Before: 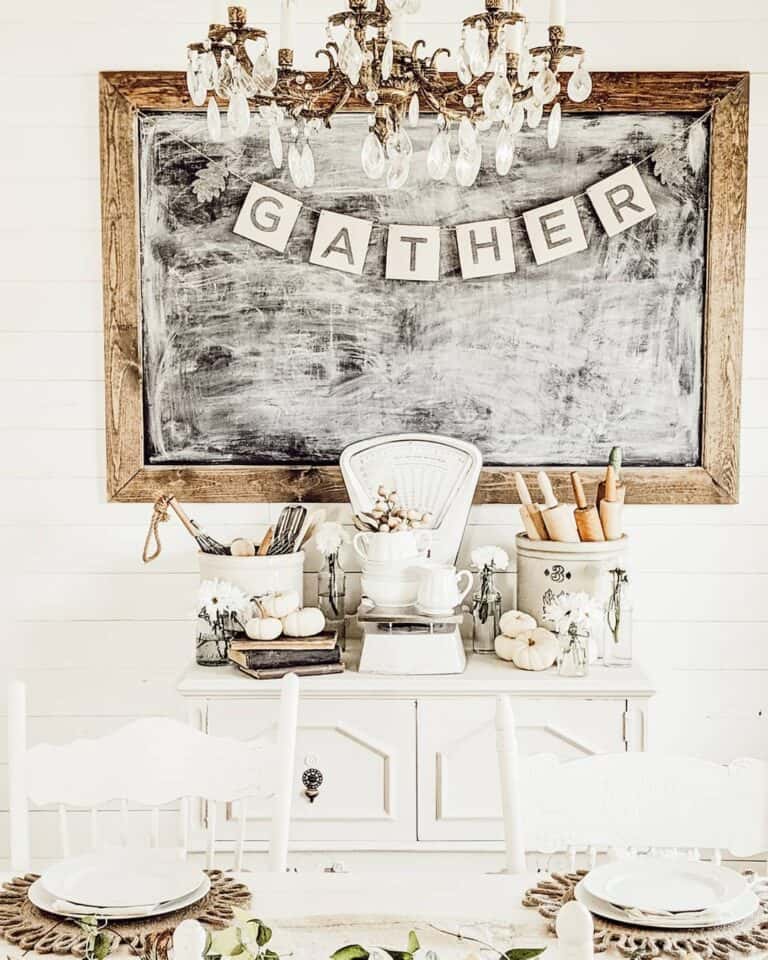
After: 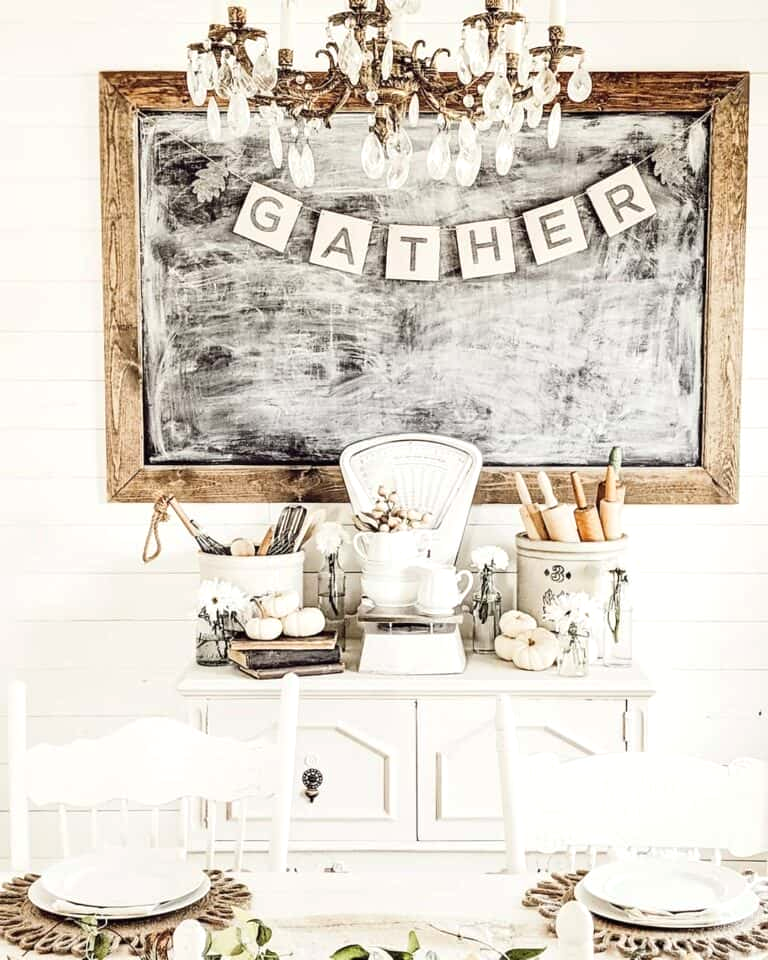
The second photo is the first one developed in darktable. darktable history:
exposure: exposure 0.196 EV, compensate highlight preservation false
